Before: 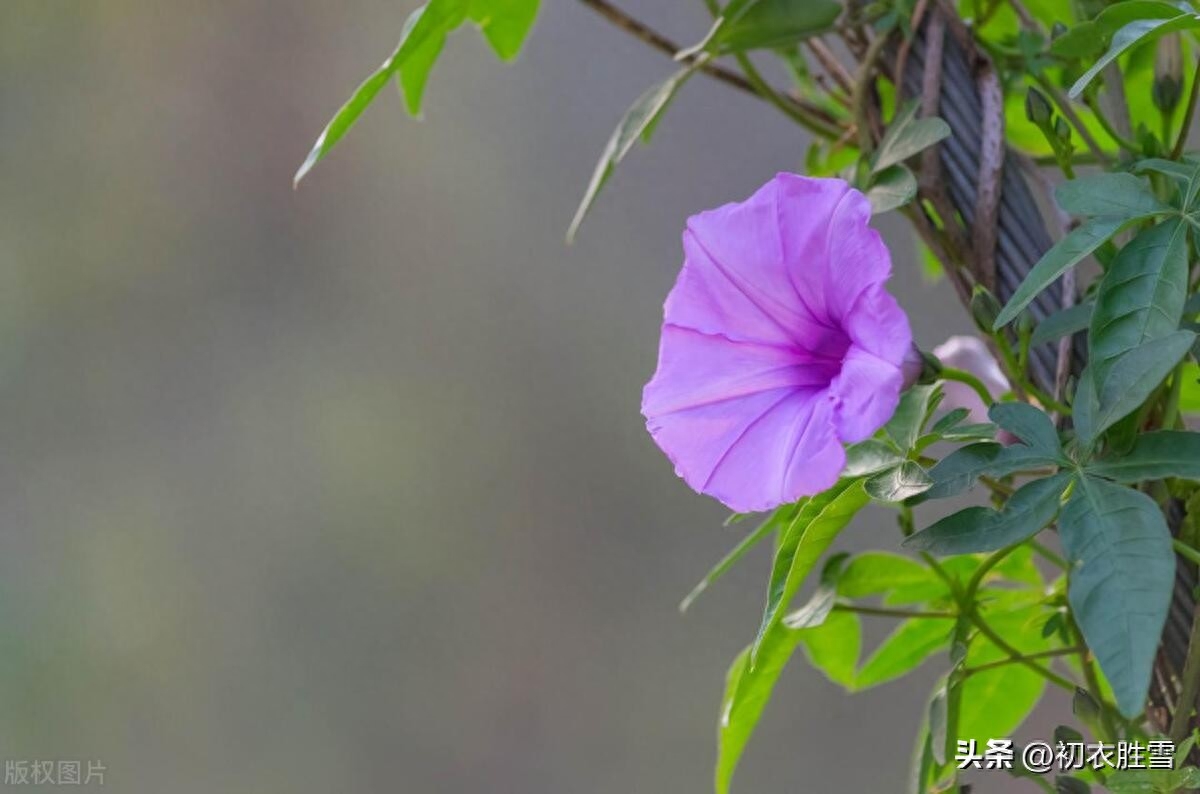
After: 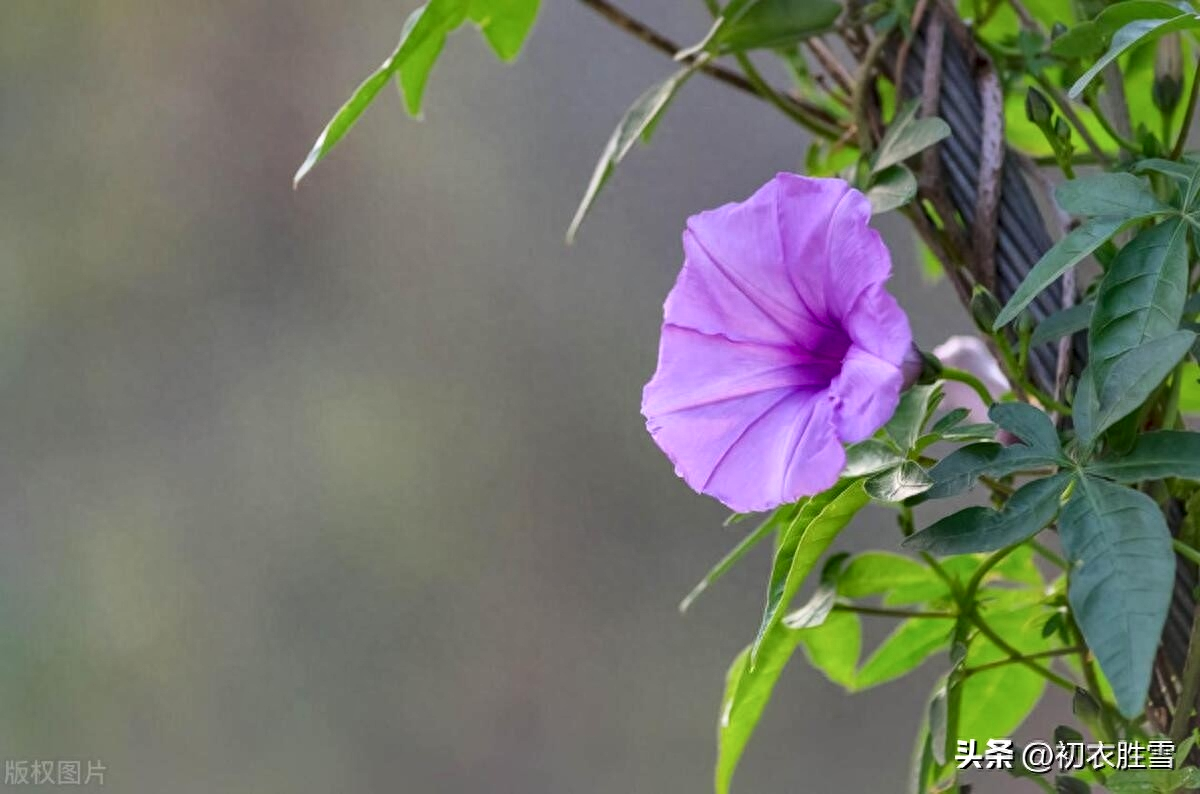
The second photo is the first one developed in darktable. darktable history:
color calibration: illuminant same as pipeline (D50), adaptation XYZ, x 0.345, y 0.358, temperature 5005.41 K
local contrast: mode bilateral grid, contrast 26, coarseness 60, detail 150%, midtone range 0.2
